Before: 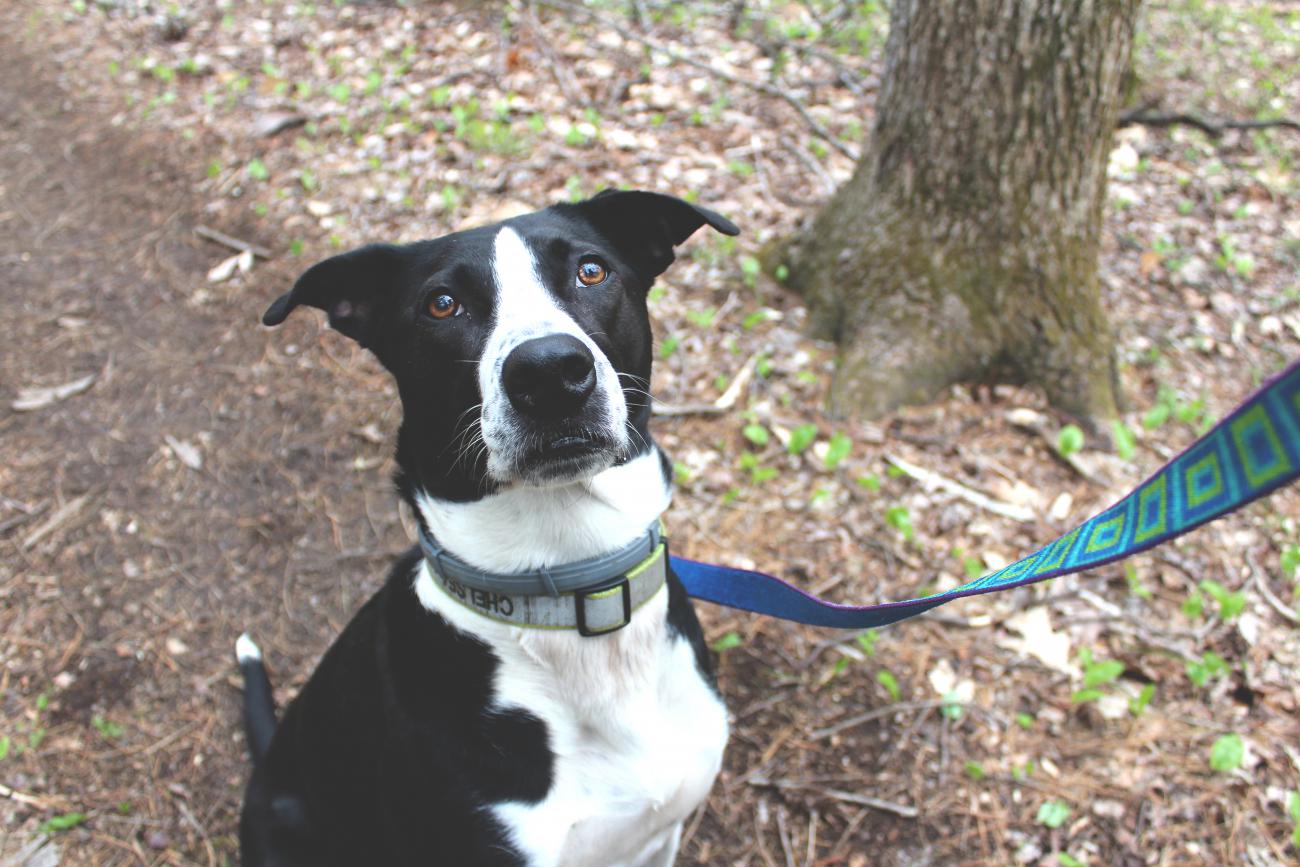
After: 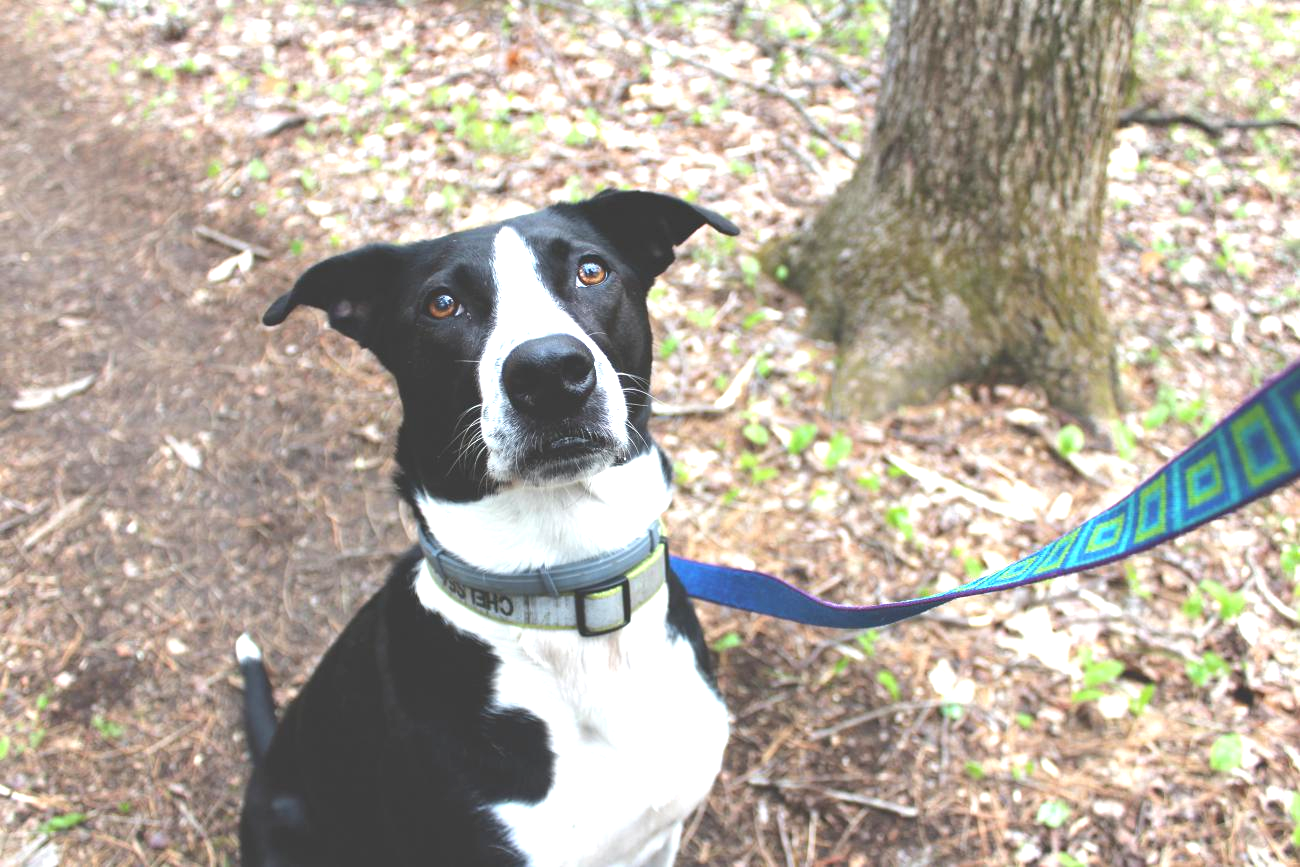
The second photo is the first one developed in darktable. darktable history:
exposure: exposure 0.661 EV, compensate highlight preservation false
